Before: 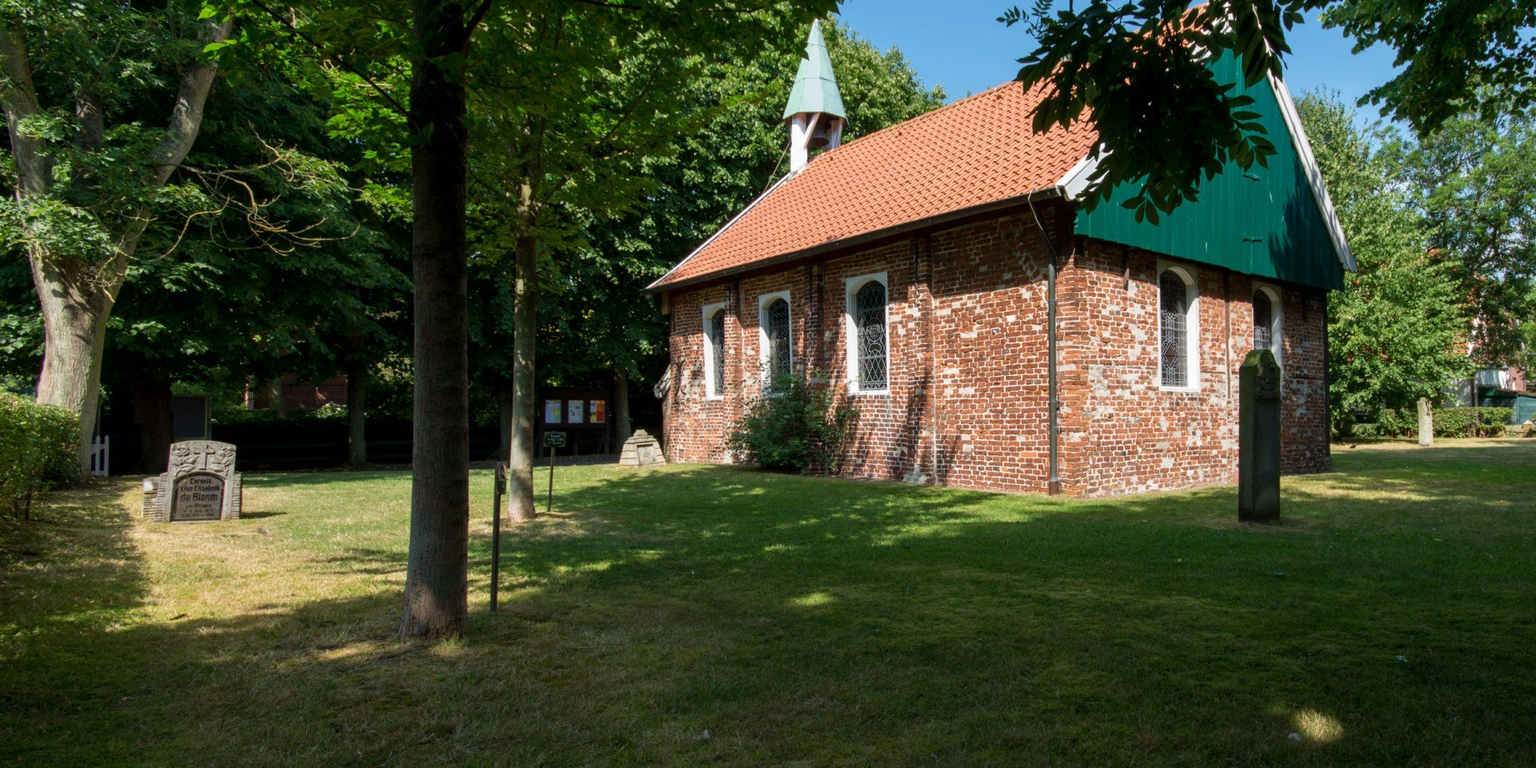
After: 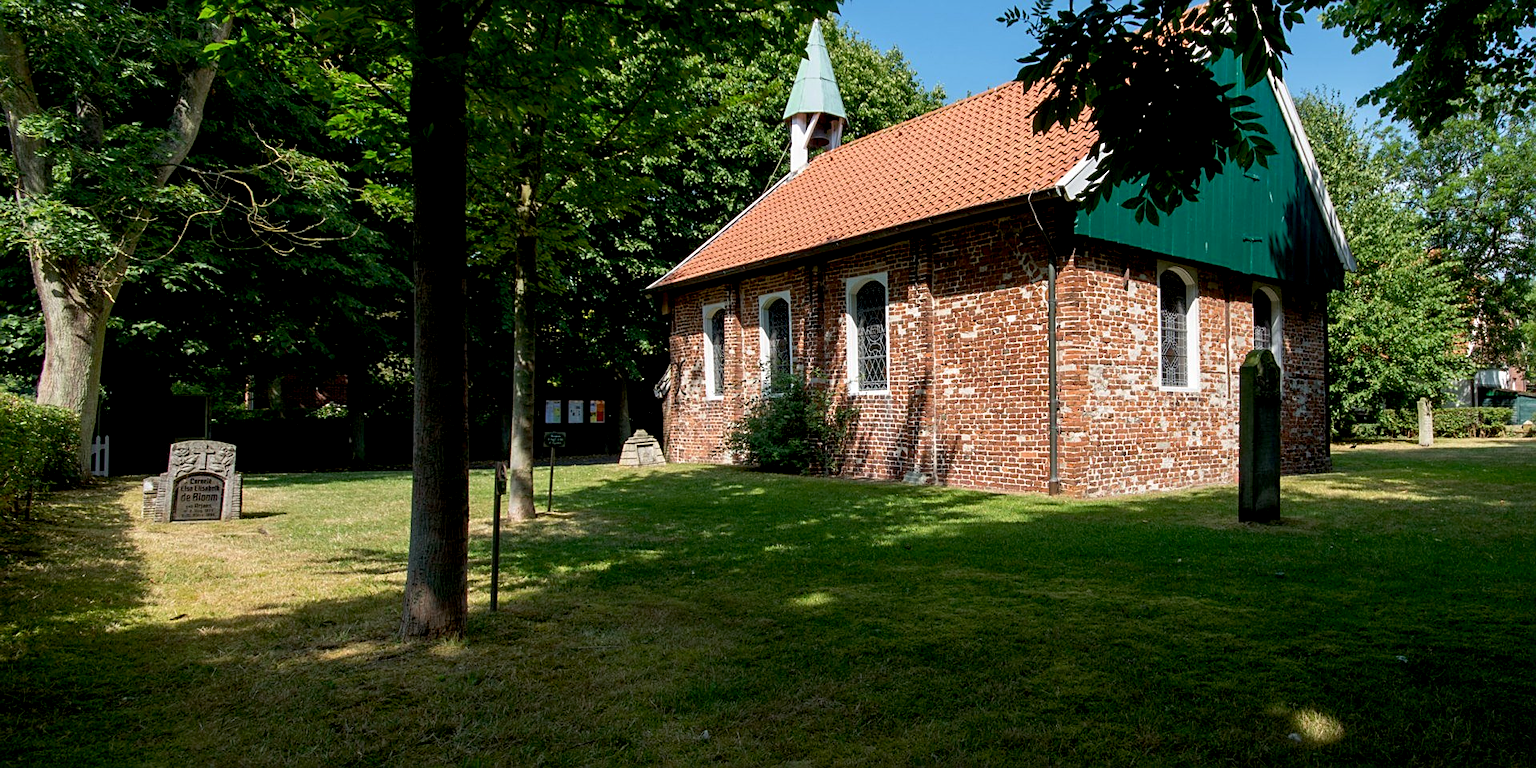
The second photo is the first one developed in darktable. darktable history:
exposure: black level correction 0.009, compensate highlight preservation false
sharpen: on, module defaults
